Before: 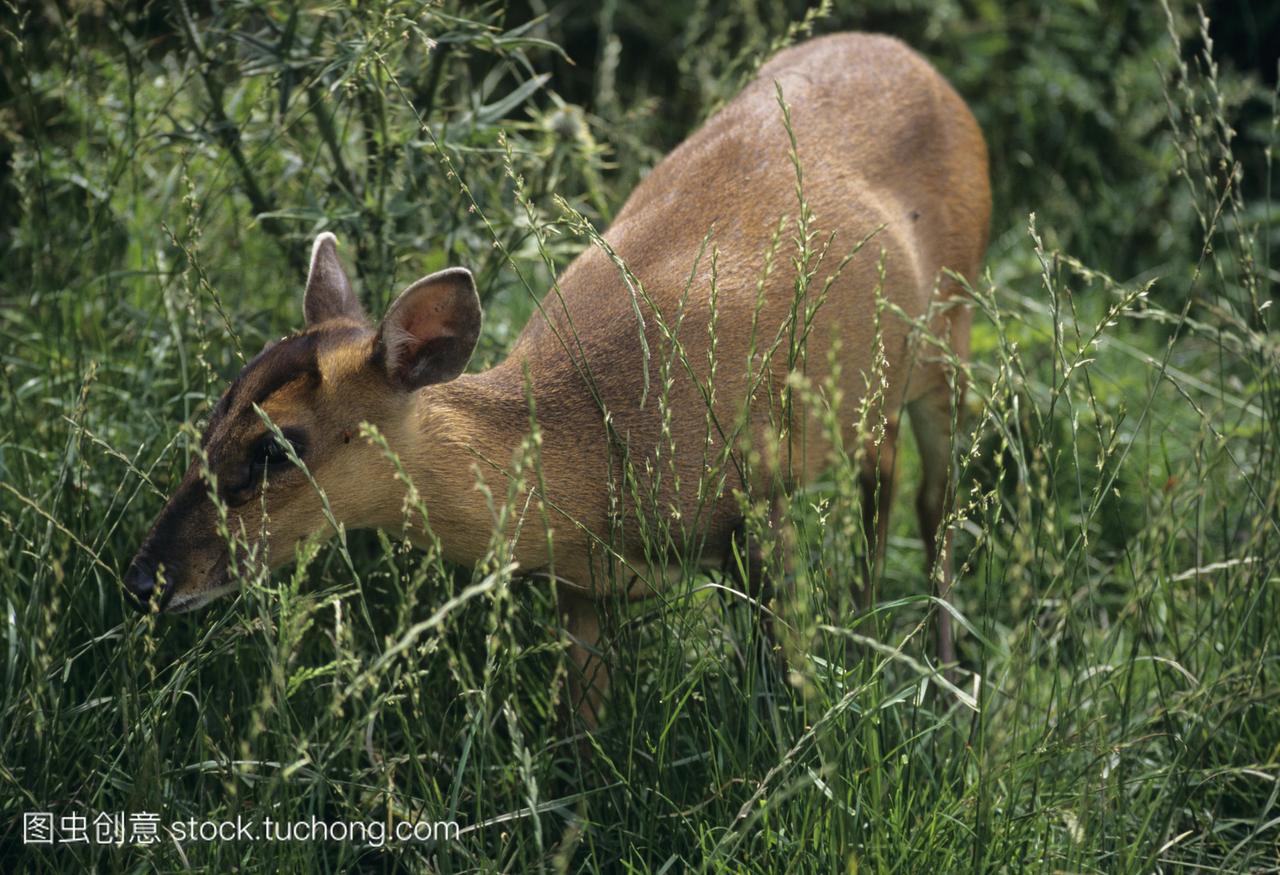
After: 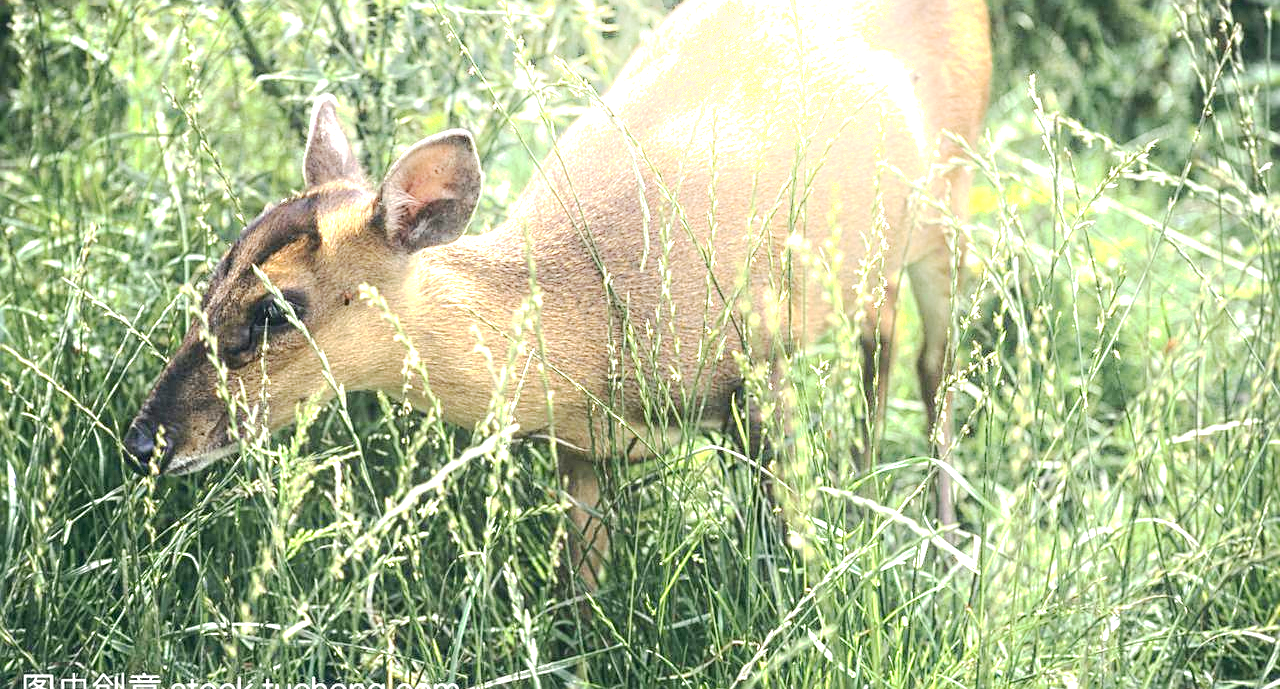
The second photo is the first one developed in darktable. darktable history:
exposure: exposure 2.206 EV, compensate highlight preservation false
base curve: curves: ch0 [(0, 0) (0.262, 0.32) (0.722, 0.705) (1, 1)], preserve colors none
shadows and highlights: shadows -22.57, highlights 46.28, soften with gaussian
crop and rotate: top 15.772%, bottom 5.425%
sharpen: on, module defaults
local contrast: on, module defaults
